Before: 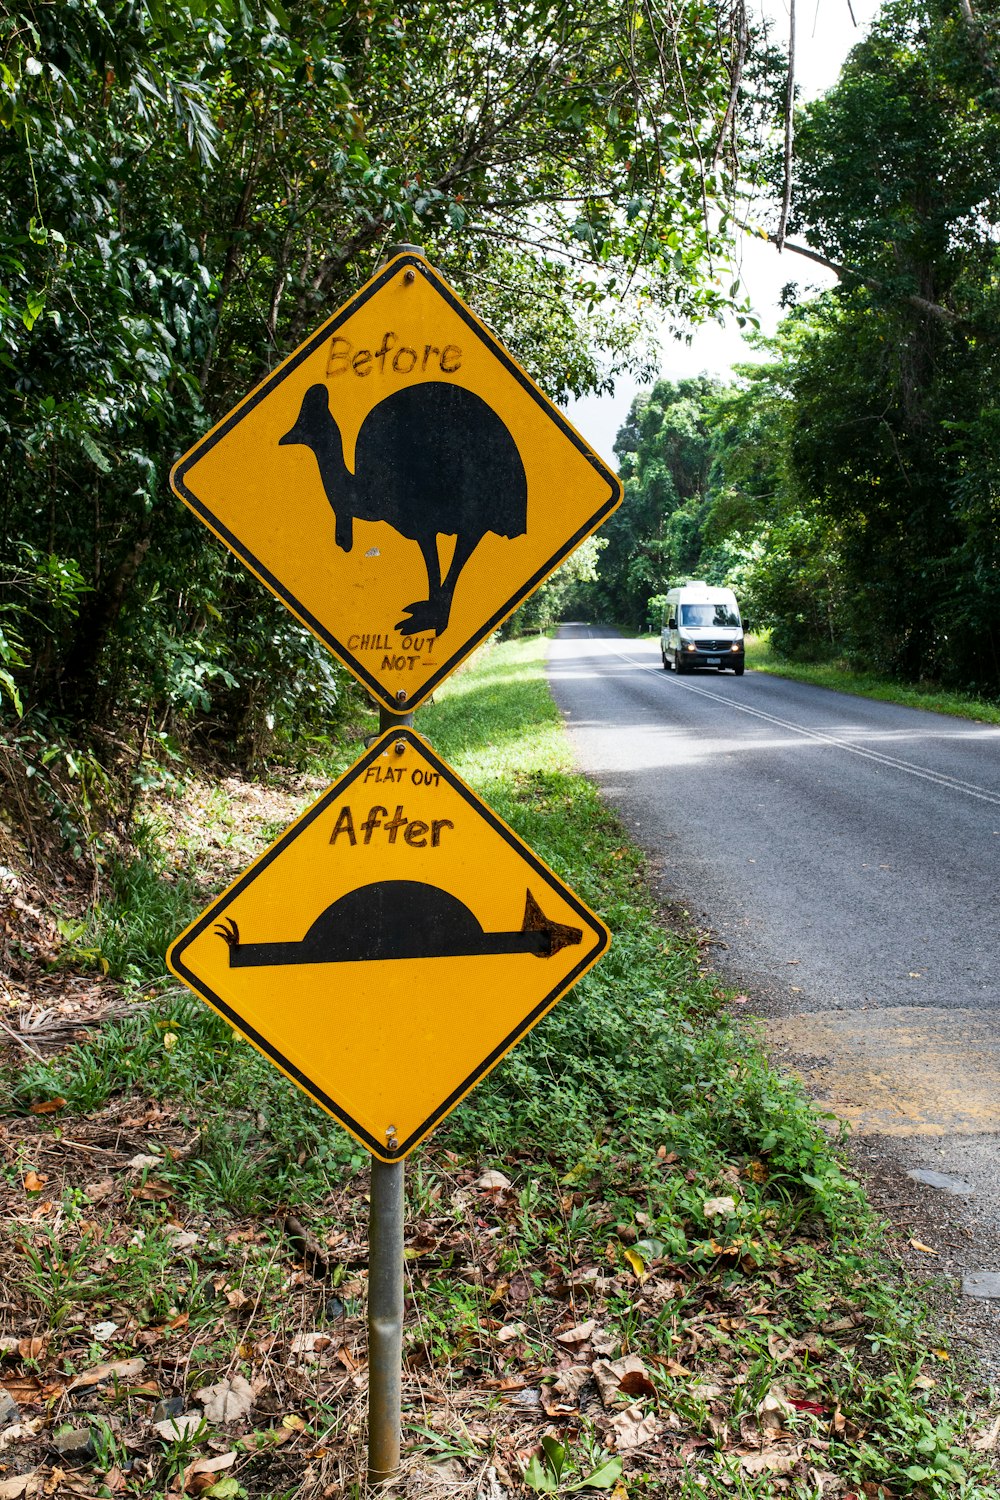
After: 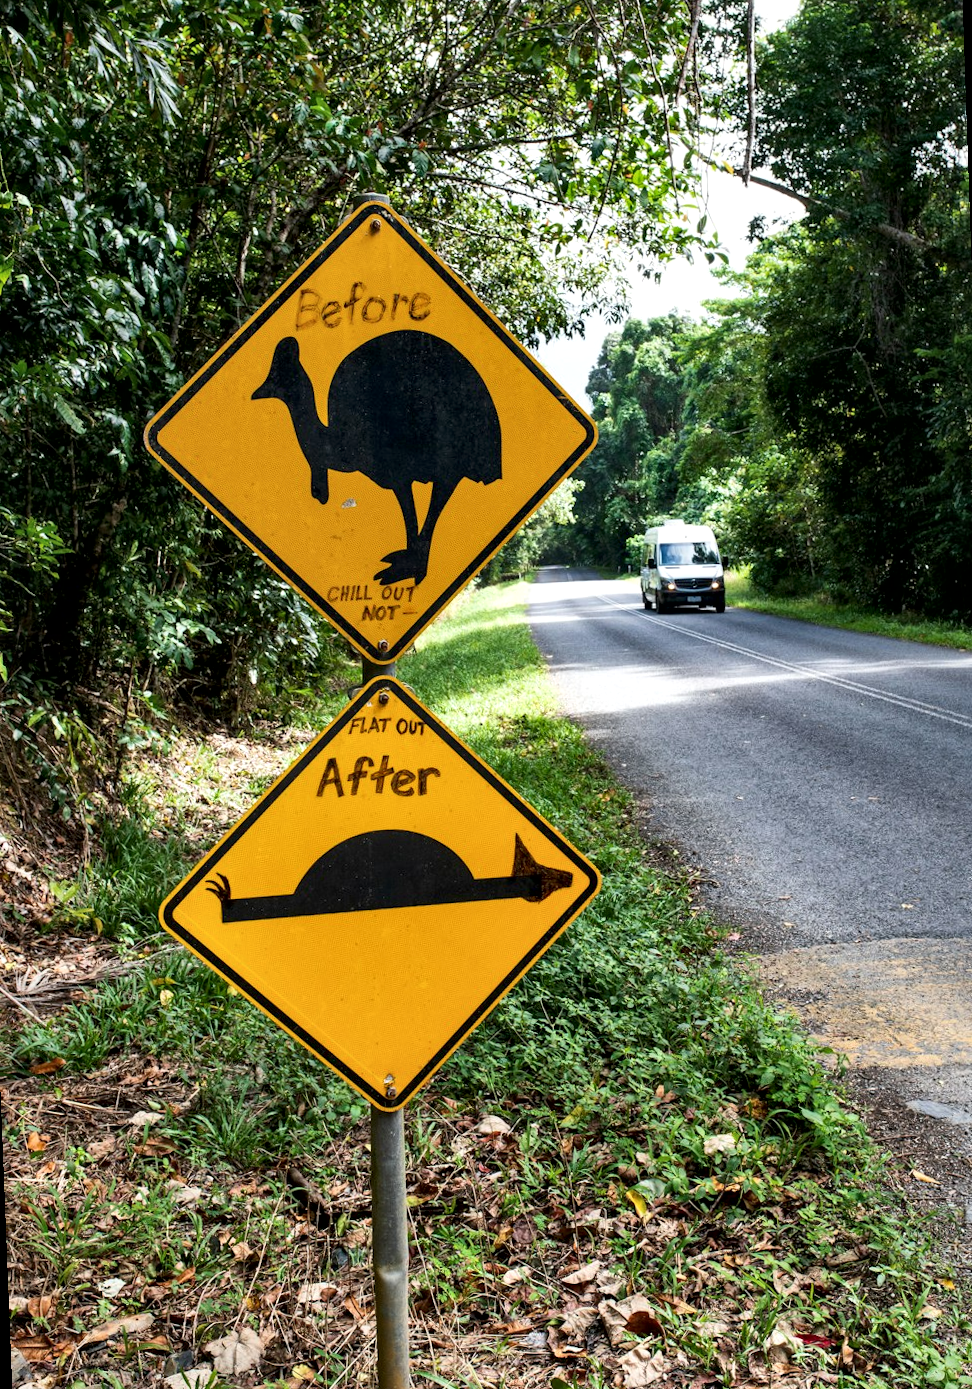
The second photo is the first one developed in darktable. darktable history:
rotate and perspective: rotation -2.12°, lens shift (vertical) 0.009, lens shift (horizontal) -0.008, automatic cropping original format, crop left 0.036, crop right 0.964, crop top 0.05, crop bottom 0.959
local contrast: mode bilateral grid, contrast 25, coarseness 60, detail 151%, midtone range 0.2
crop and rotate: left 0.614%, top 0.179%, bottom 0.309%
